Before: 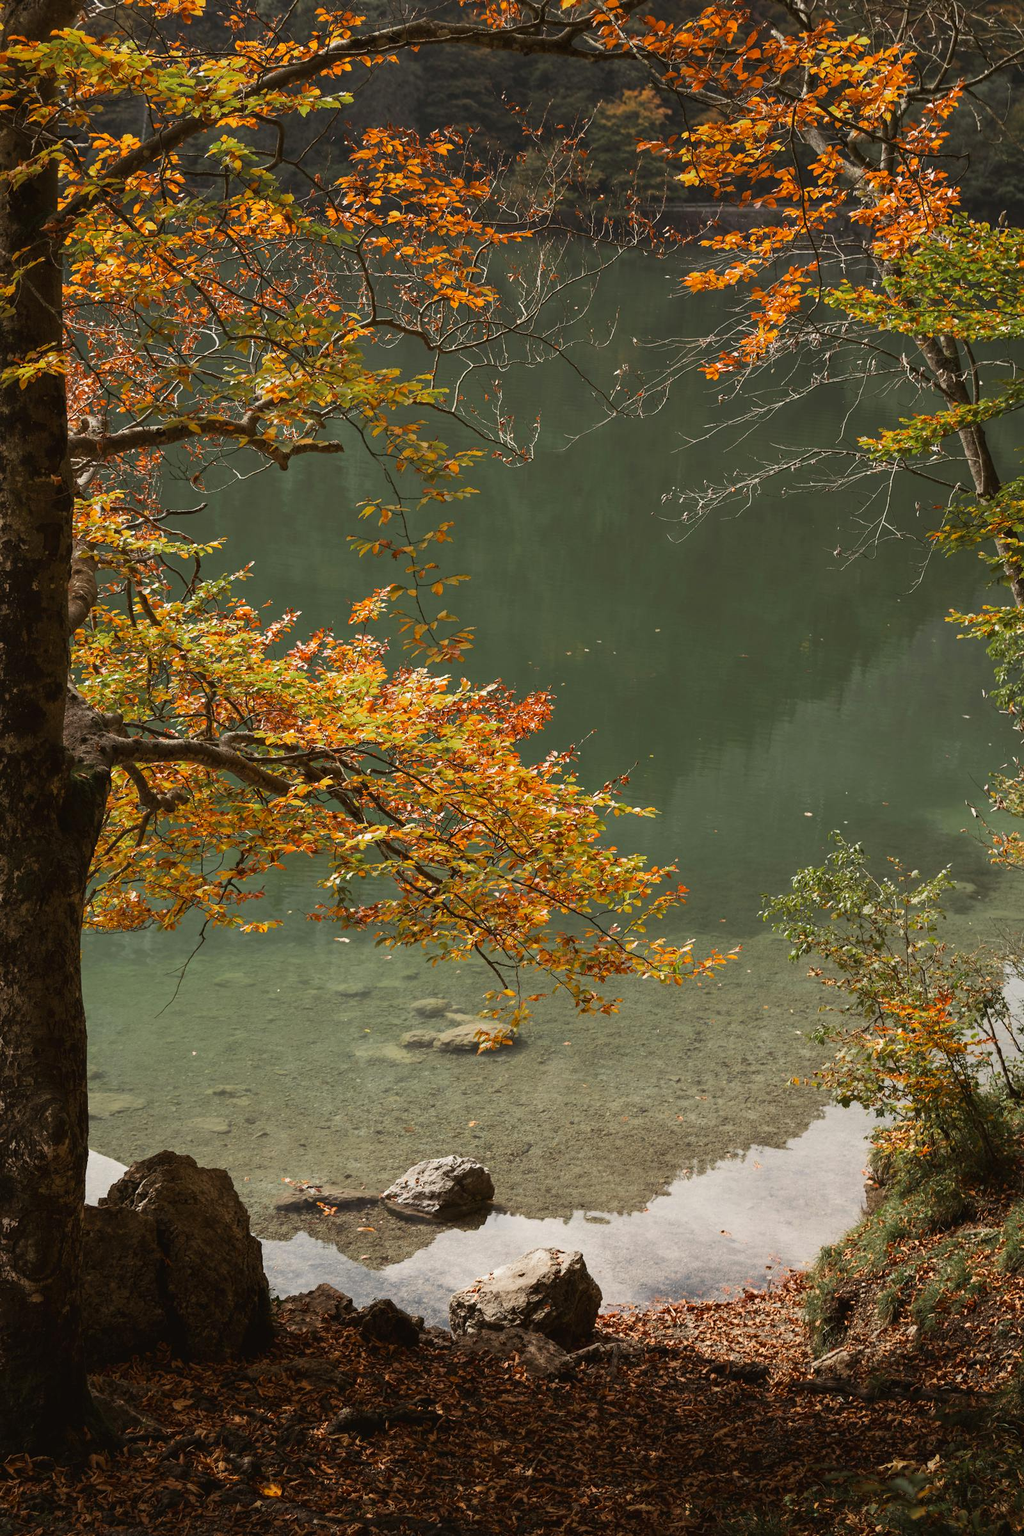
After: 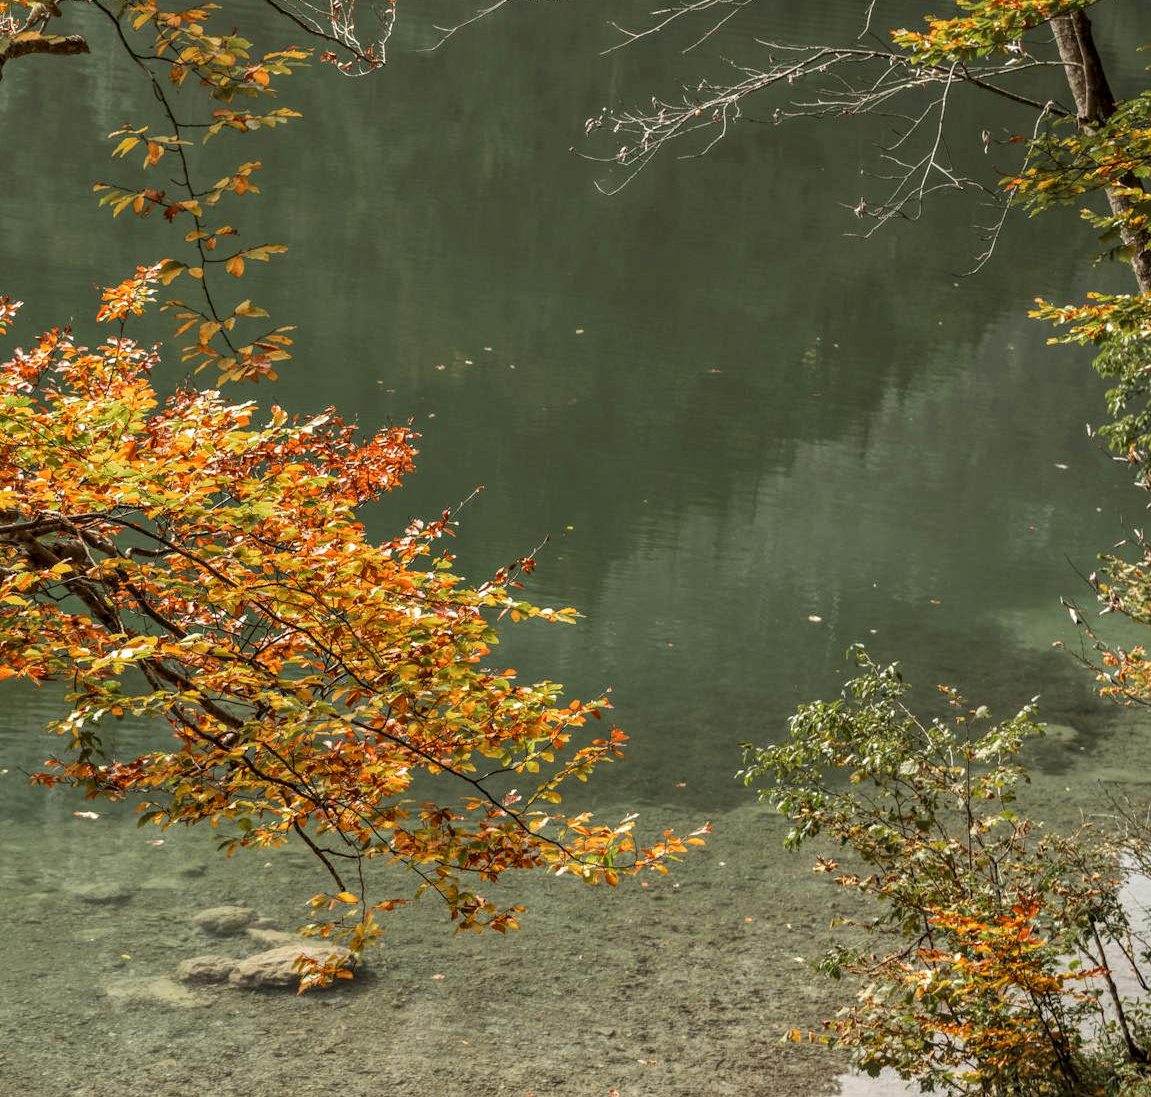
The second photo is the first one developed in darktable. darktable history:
contrast equalizer: y [[0.524, 0.538, 0.547, 0.548, 0.538, 0.524], [0.5 ×6], [0.5 ×6], [0 ×6], [0 ×6]]
crop and rotate: left 28.005%, top 27.236%, bottom 27.035%
local contrast: highlights 75%, shadows 55%, detail 176%, midtone range 0.204
